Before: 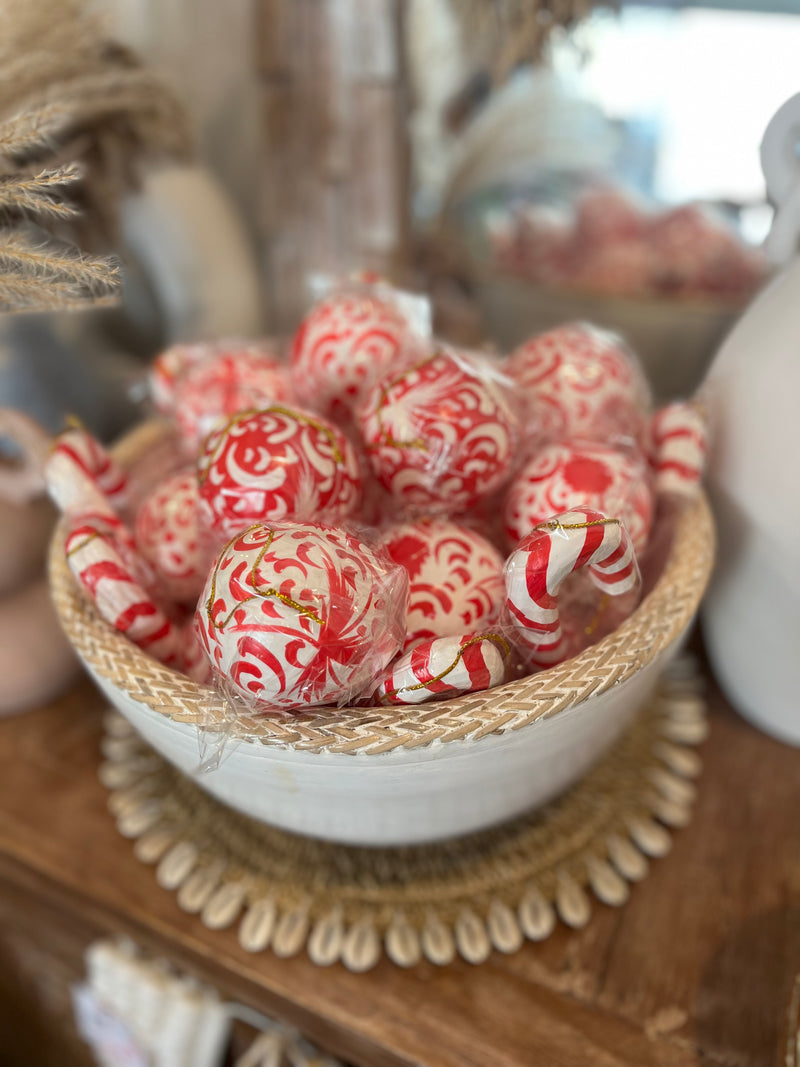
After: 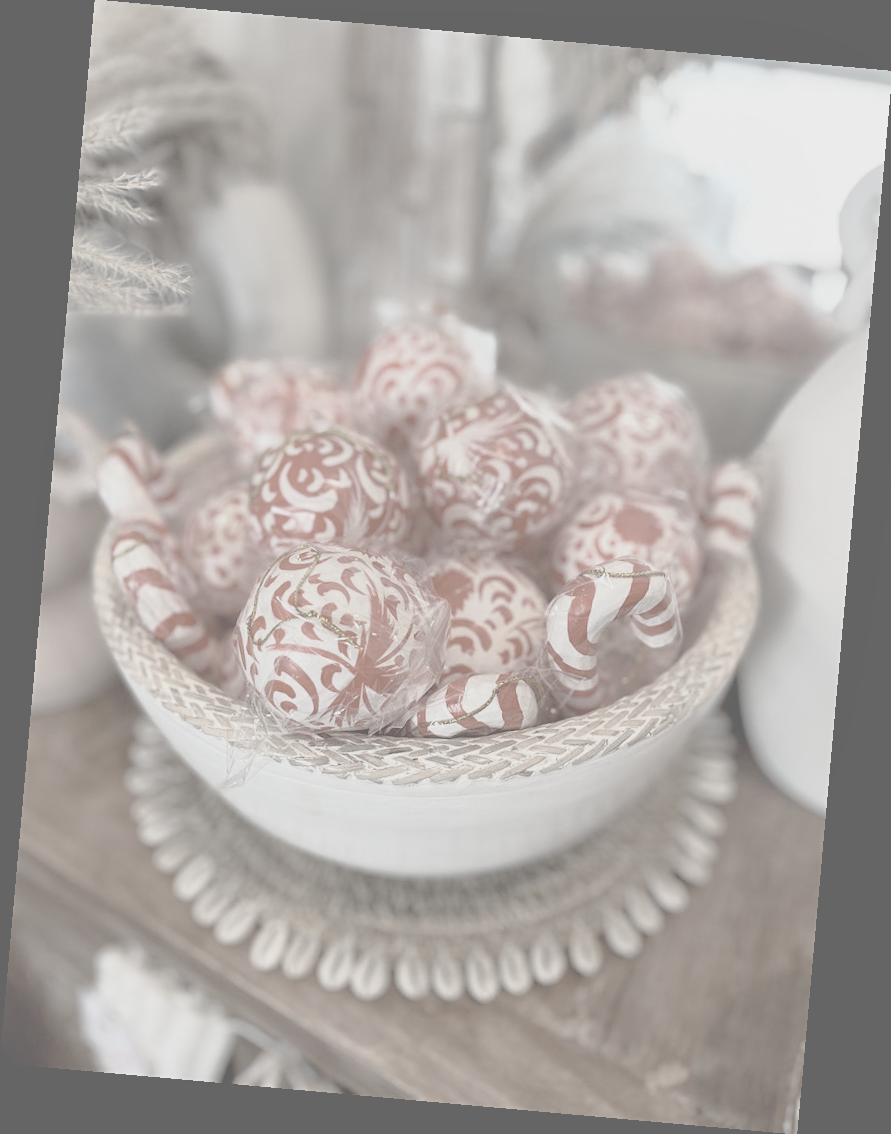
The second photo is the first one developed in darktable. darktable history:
shadows and highlights: shadows 4.1, highlights -17.6, soften with gaussian
contrast brightness saturation: contrast -0.32, brightness 0.75, saturation -0.78
sharpen: amount 0.2
exposure: black level correction 0.009, exposure 0.119 EV, compensate highlight preservation false
tone curve: curves: ch0 [(0, 0) (0.405, 0.351) (1, 1)]
base curve: curves: ch0 [(0, 0) (0.257, 0.25) (0.482, 0.586) (0.757, 0.871) (1, 1)]
color zones: curves: ch0 [(0, 0.5) (0.125, 0.4) (0.25, 0.5) (0.375, 0.4) (0.5, 0.4) (0.625, 0.6) (0.75, 0.6) (0.875, 0.5)]; ch1 [(0, 0.35) (0.125, 0.45) (0.25, 0.35) (0.375, 0.35) (0.5, 0.35) (0.625, 0.35) (0.75, 0.45) (0.875, 0.35)]; ch2 [(0, 0.6) (0.125, 0.5) (0.25, 0.5) (0.375, 0.6) (0.5, 0.6) (0.625, 0.5) (0.75, 0.5) (0.875, 0.5)]
rotate and perspective: rotation 5.12°, automatic cropping off
